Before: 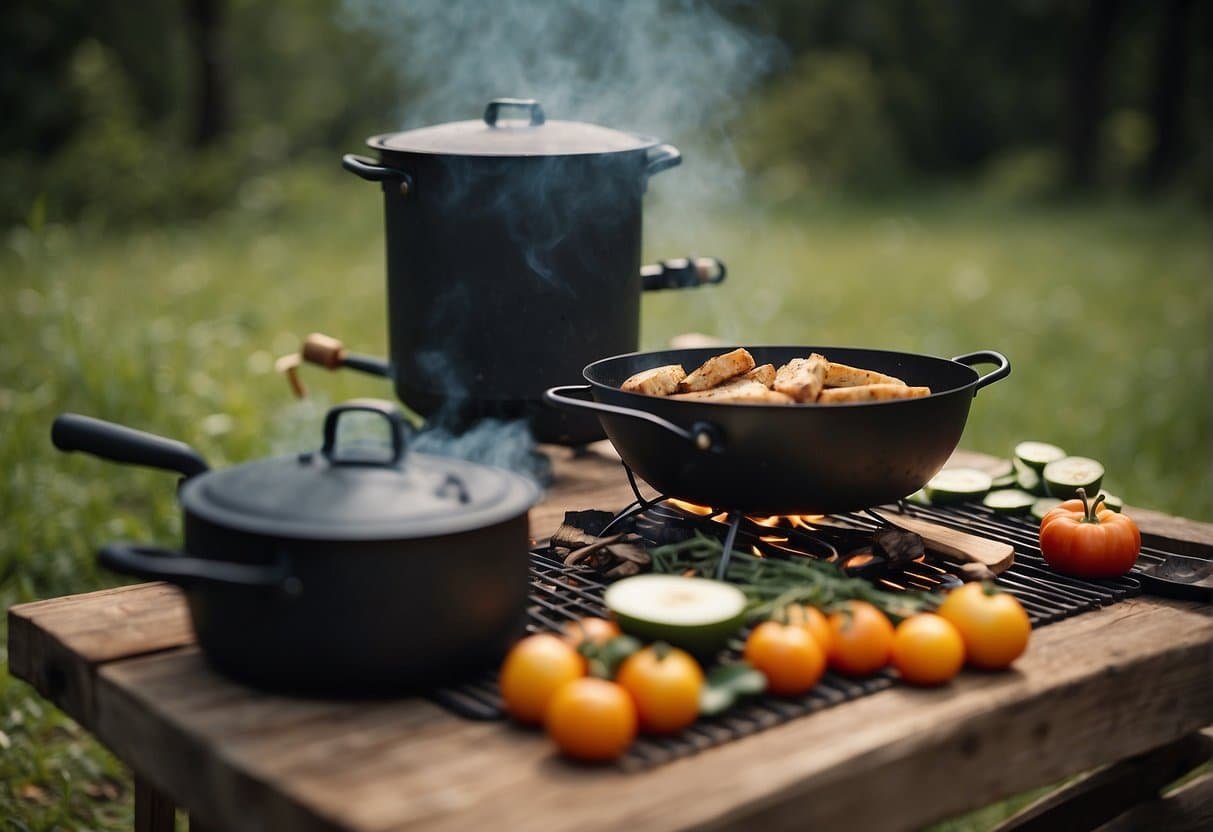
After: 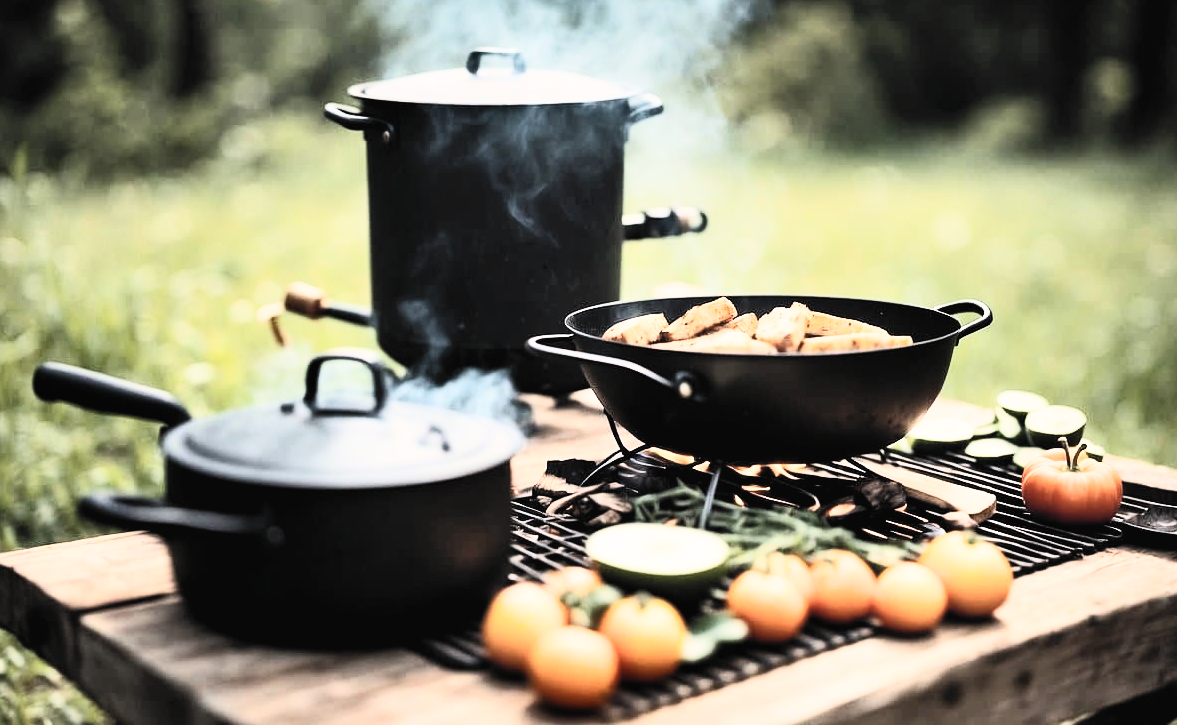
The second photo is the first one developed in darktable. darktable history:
shadows and highlights: shadows 24.5, highlights -78.15, soften with gaussian
filmic rgb: black relative exposure -5 EV, hardness 2.88, contrast 1.3, highlights saturation mix -30%
exposure: black level correction 0, exposure 0.9 EV, compensate highlight preservation false
contrast brightness saturation: contrast 0.43, brightness 0.56, saturation -0.19
crop: left 1.507%, top 6.147%, right 1.379%, bottom 6.637%
